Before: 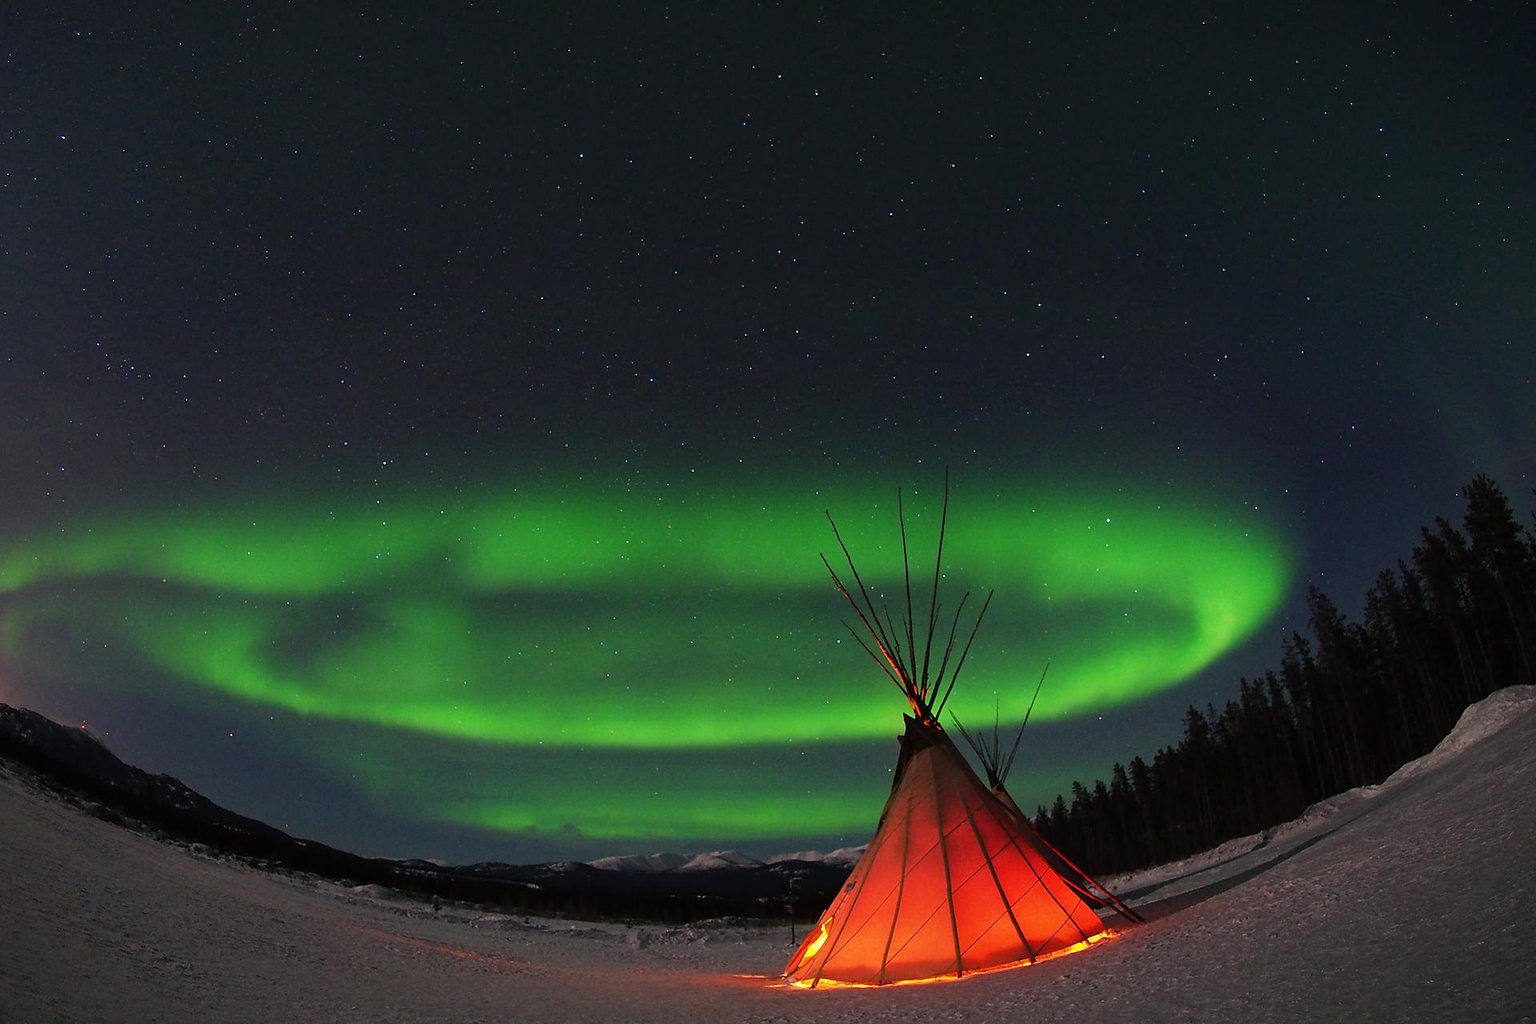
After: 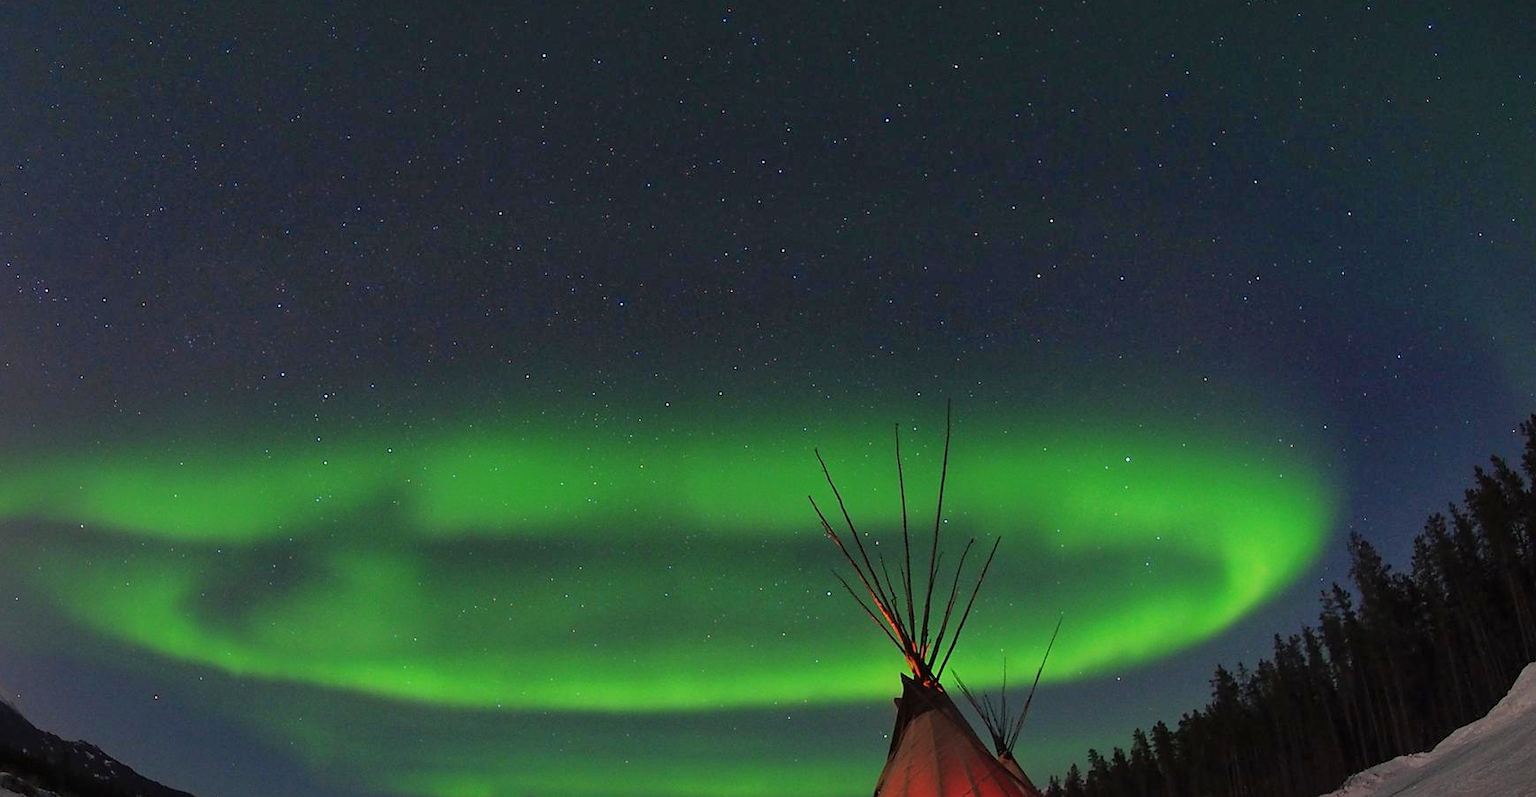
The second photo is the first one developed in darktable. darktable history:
crop: left 5.898%, top 10.391%, right 3.793%, bottom 19.29%
color zones: curves: ch0 [(0.068, 0.464) (0.25, 0.5) (0.48, 0.508) (0.75, 0.536) (0.886, 0.476) (0.967, 0.456)]; ch1 [(0.066, 0.456) (0.25, 0.5) (0.616, 0.508) (0.746, 0.56) (0.934, 0.444)]
shadows and highlights: on, module defaults
